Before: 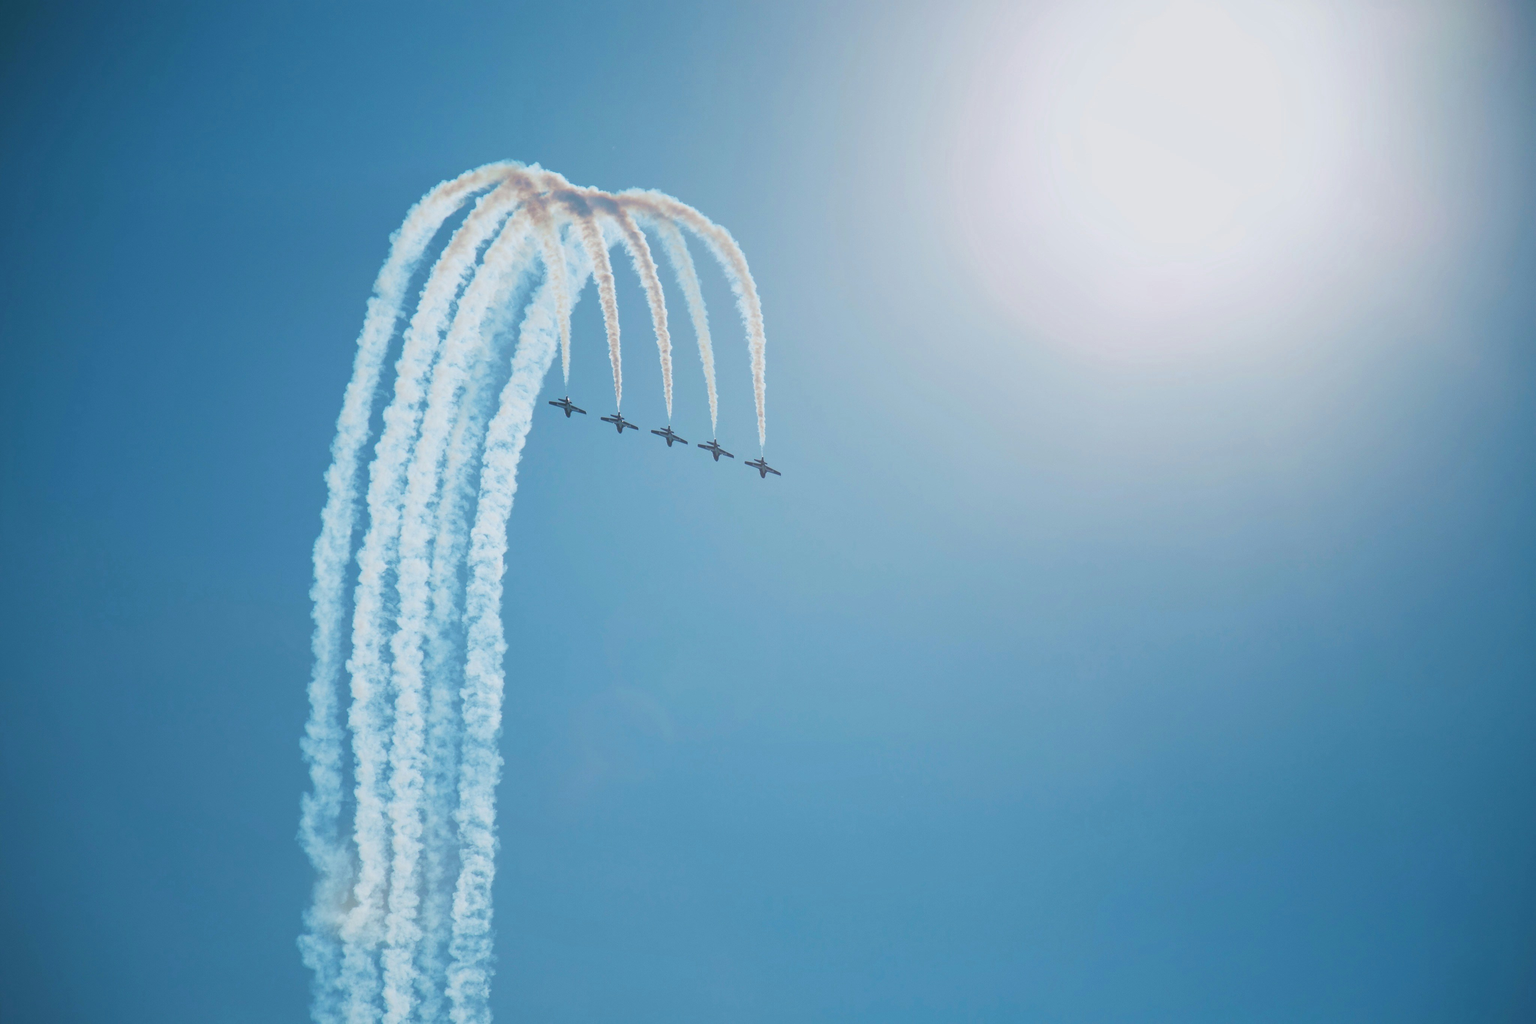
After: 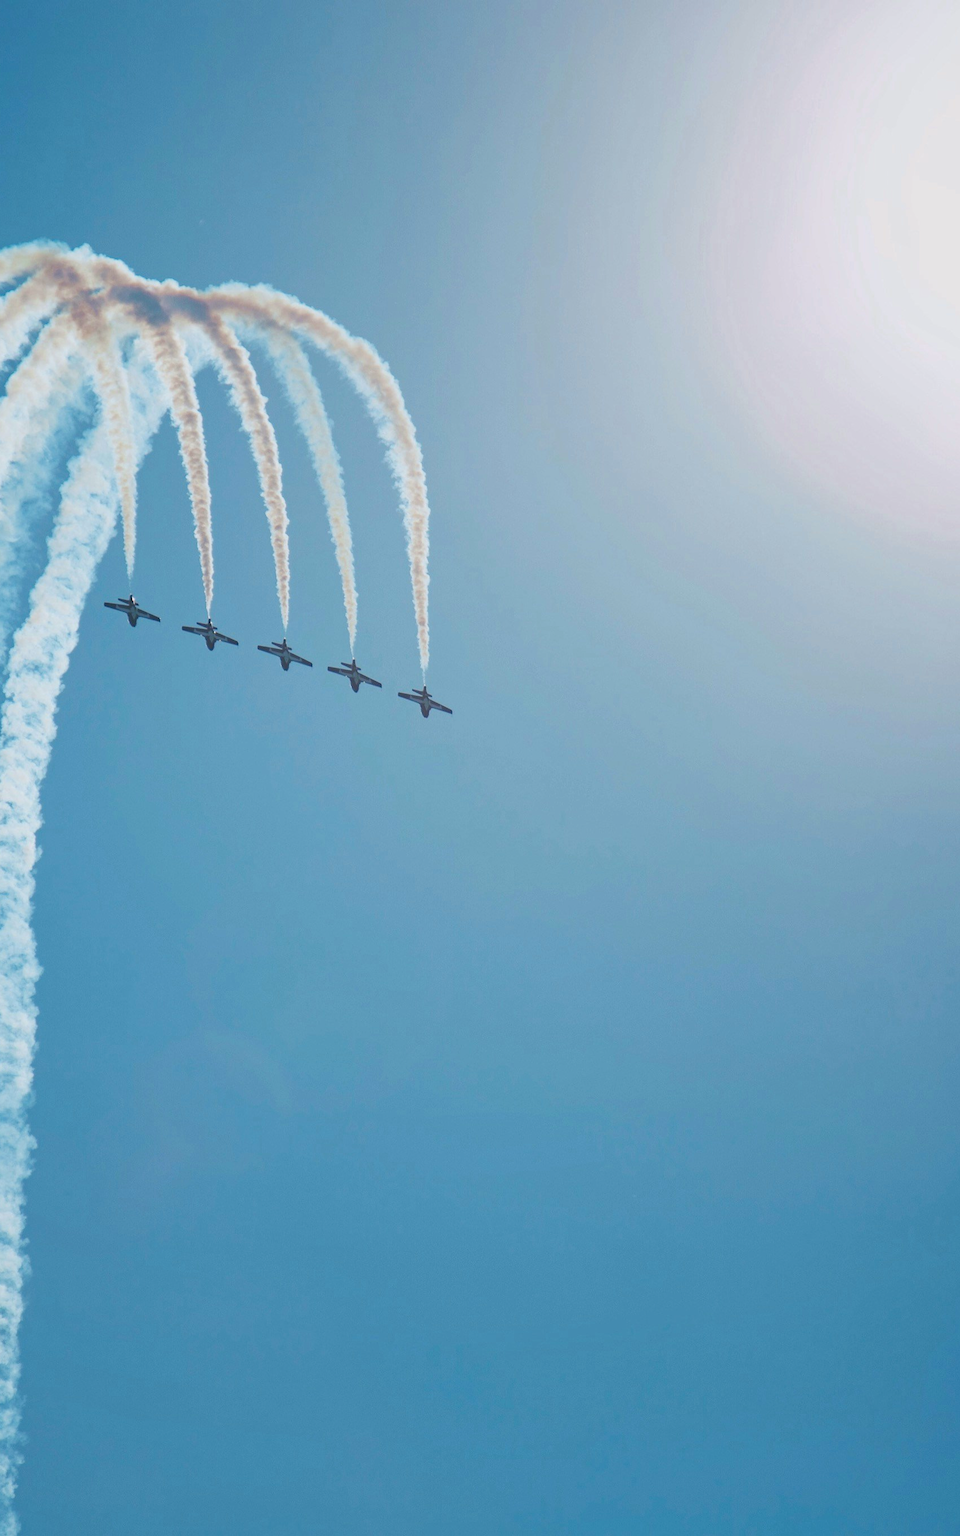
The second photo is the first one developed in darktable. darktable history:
crop: left 31.229%, right 27.105%
exposure: exposure -0.072 EV, compensate highlight preservation false
haze removal: compatibility mode true, adaptive false
